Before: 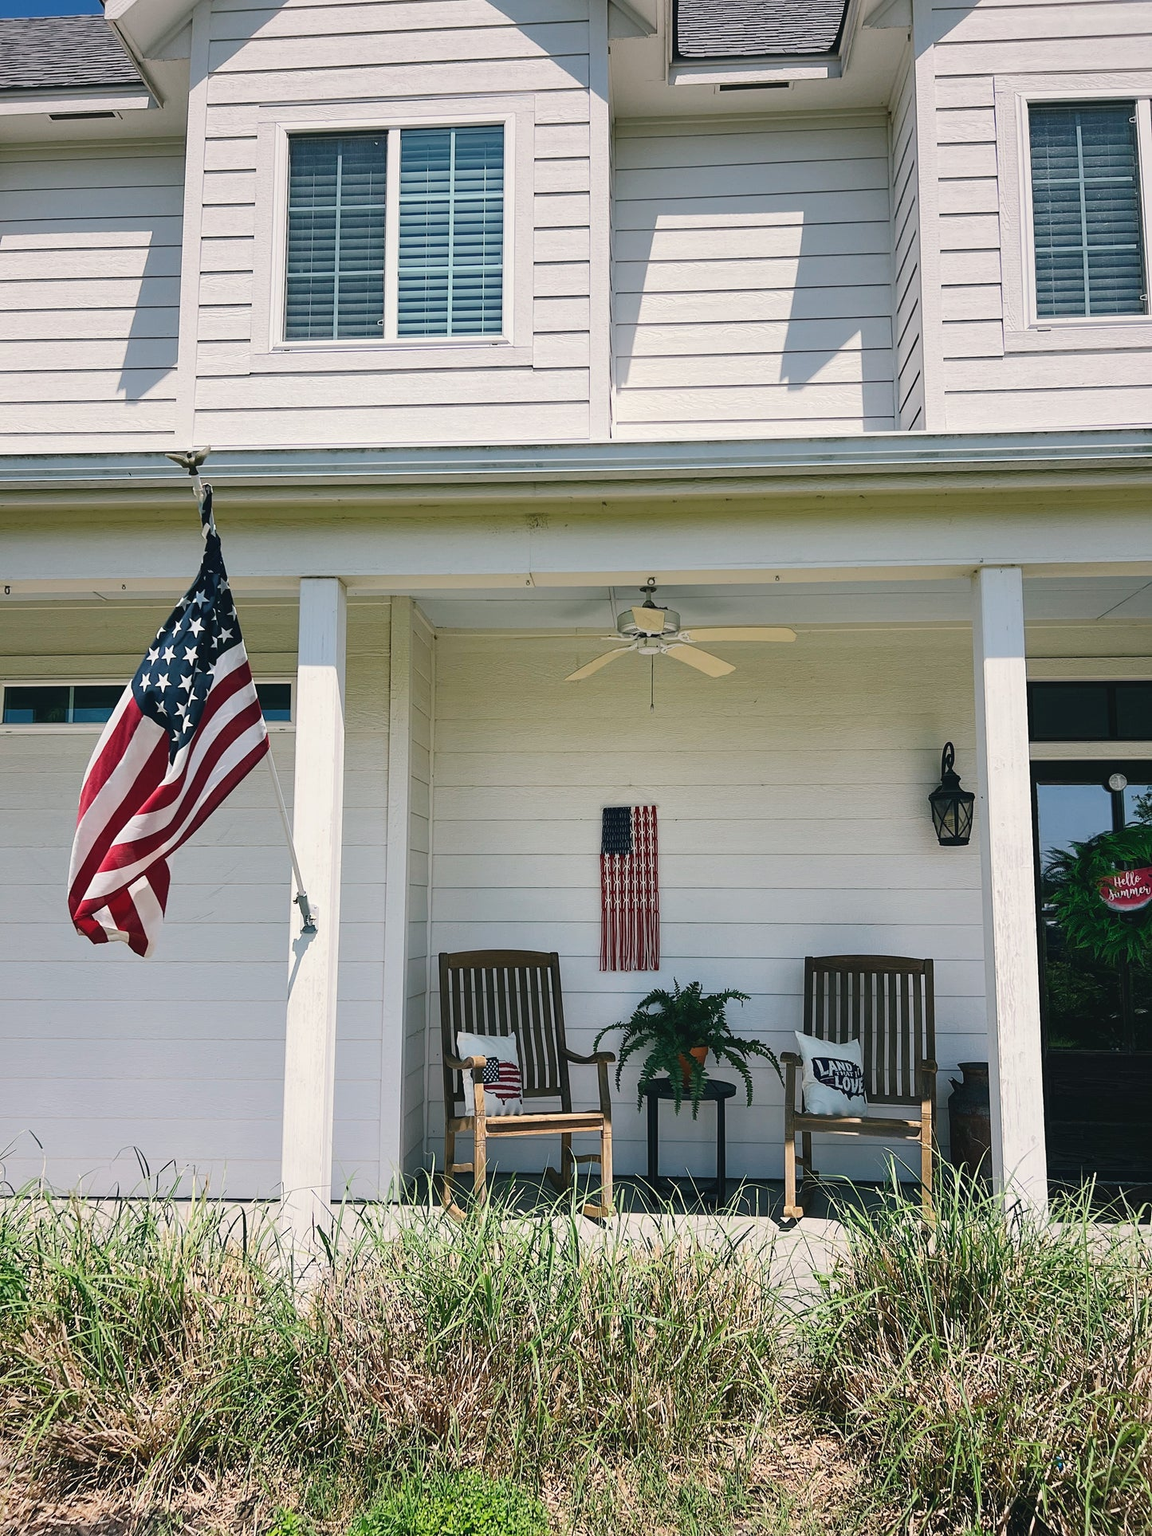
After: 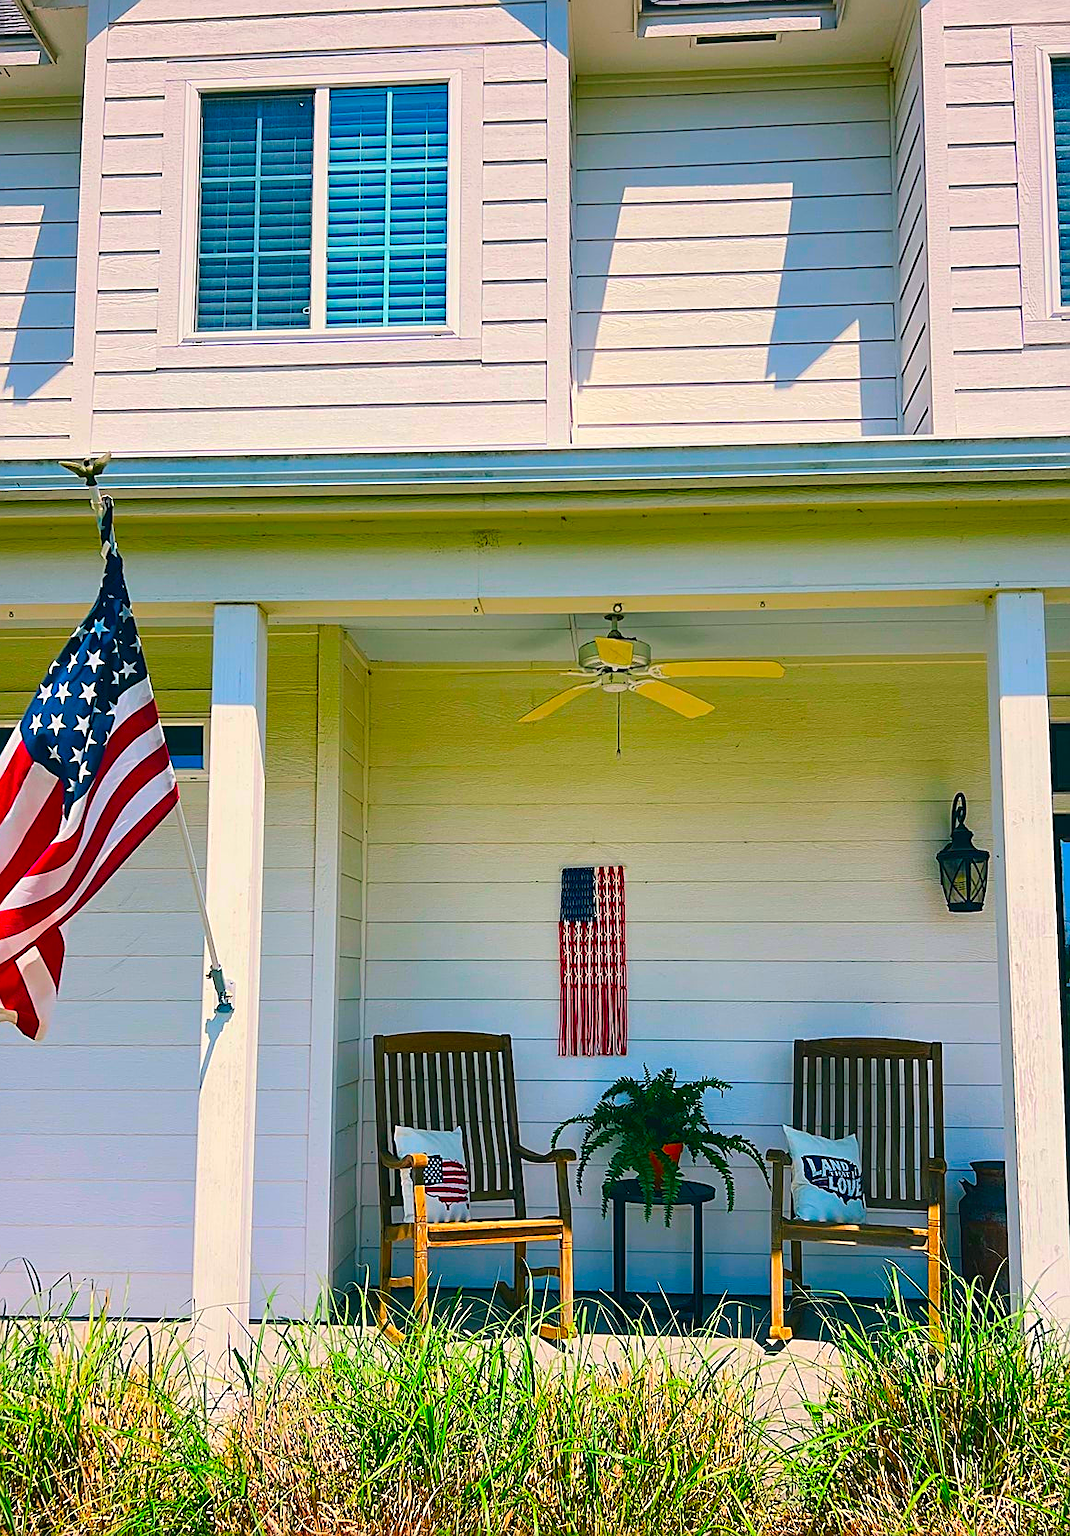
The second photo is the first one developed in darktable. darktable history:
sharpen: amount 0.6
color correction: saturation 3
crop: left 9.929%, top 3.475%, right 9.188%, bottom 9.529%
